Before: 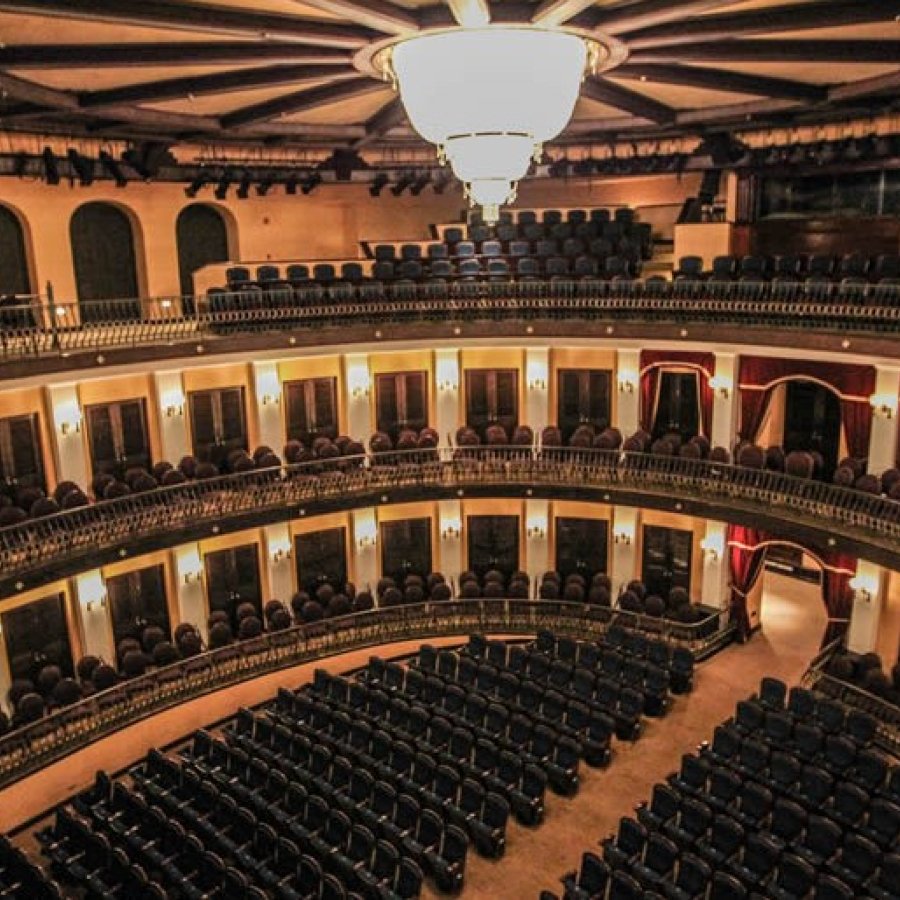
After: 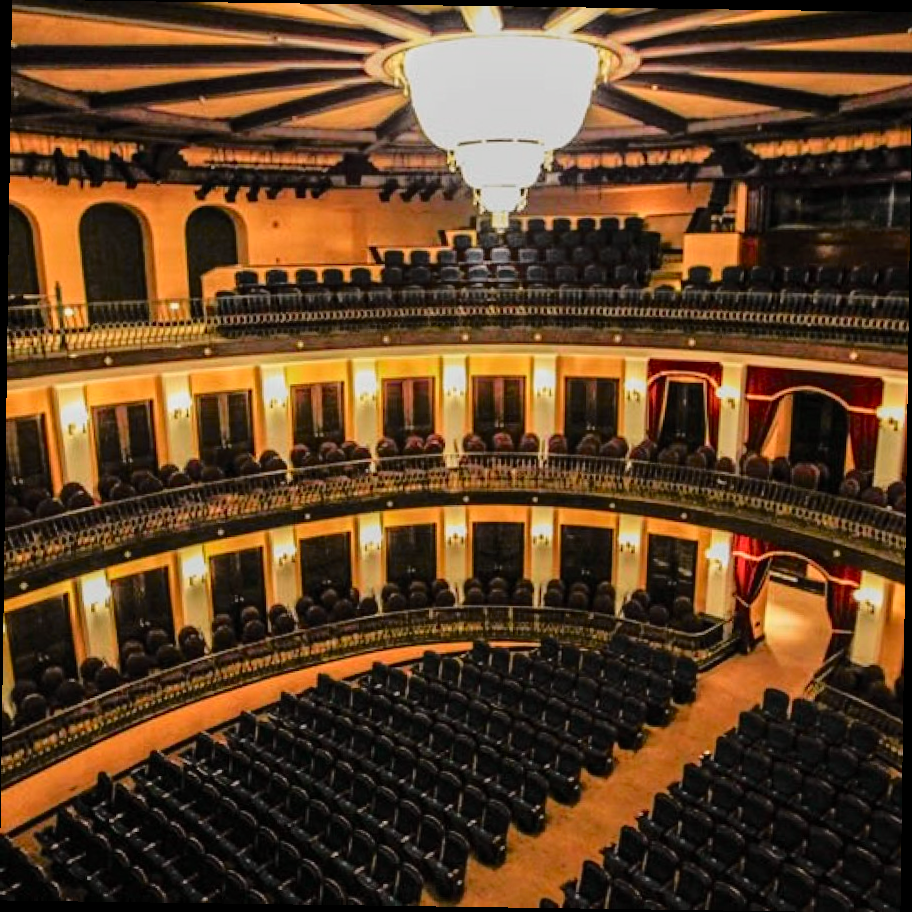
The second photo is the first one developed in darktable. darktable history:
rotate and perspective: rotation 0.8°, automatic cropping off
tone curve: curves: ch0 [(0, 0) (0.168, 0.142) (0.359, 0.44) (0.469, 0.544) (0.634, 0.722) (0.858, 0.903) (1, 0.968)]; ch1 [(0, 0) (0.437, 0.453) (0.472, 0.47) (0.502, 0.502) (0.54, 0.534) (0.57, 0.592) (0.618, 0.66) (0.699, 0.749) (0.859, 0.919) (1, 1)]; ch2 [(0, 0) (0.33, 0.301) (0.421, 0.443) (0.476, 0.498) (0.505, 0.503) (0.547, 0.557) (0.586, 0.634) (0.608, 0.676) (1, 1)], color space Lab, independent channels, preserve colors none
exposure: exposure -0.151 EV, compensate highlight preservation false
